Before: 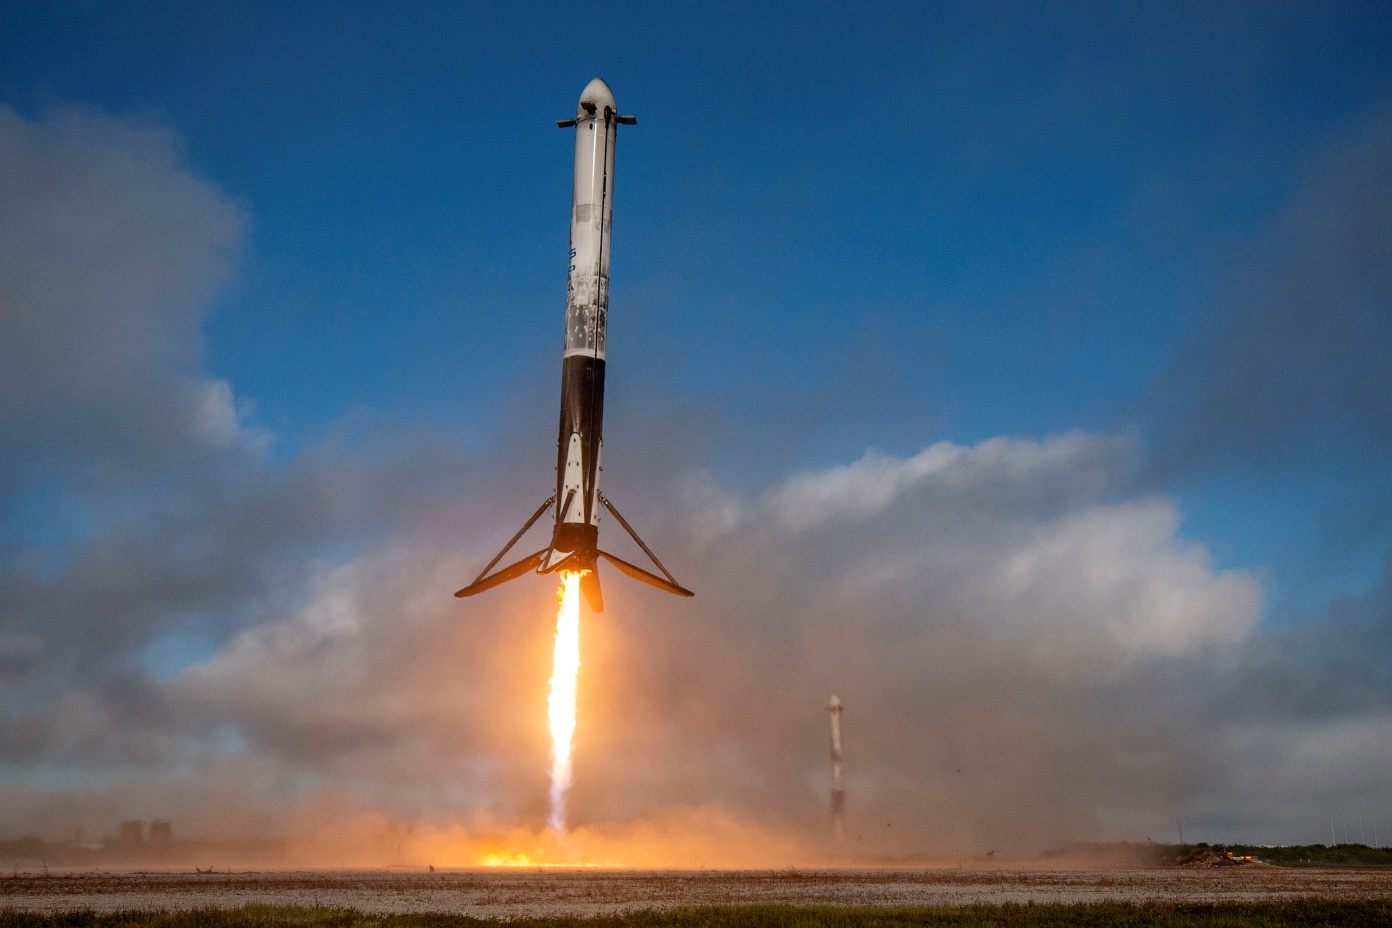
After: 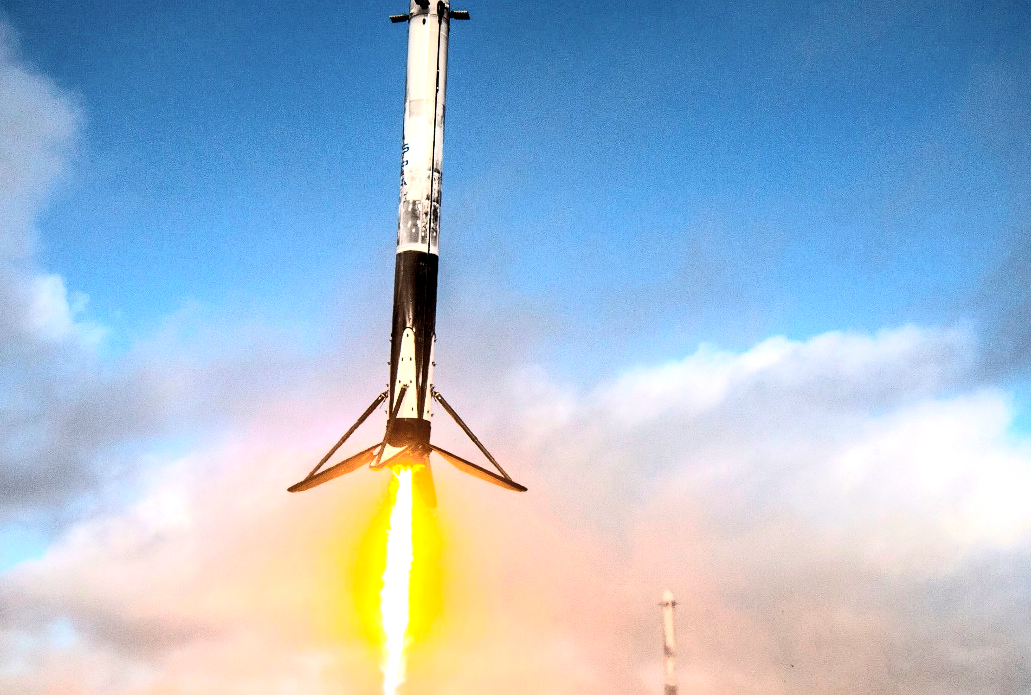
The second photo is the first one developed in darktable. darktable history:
crop and rotate: left 12.066%, top 11.327%, right 13.852%, bottom 13.732%
tone curve: curves: ch0 [(0, 0) (0.003, 0.004) (0.011, 0.015) (0.025, 0.034) (0.044, 0.061) (0.069, 0.095) (0.1, 0.137) (0.136, 0.186) (0.177, 0.243) (0.224, 0.307) (0.277, 0.416) (0.335, 0.533) (0.399, 0.641) (0.468, 0.748) (0.543, 0.829) (0.623, 0.886) (0.709, 0.924) (0.801, 0.951) (0.898, 0.975) (1, 1)], color space Lab, independent channels, preserve colors none
color balance rgb: shadows lift › hue 87.48°, global offset › luminance -0.511%, perceptual saturation grading › global saturation 19.57%, perceptual brilliance grading › highlights 74.773%, perceptual brilliance grading › shadows -30.005%
